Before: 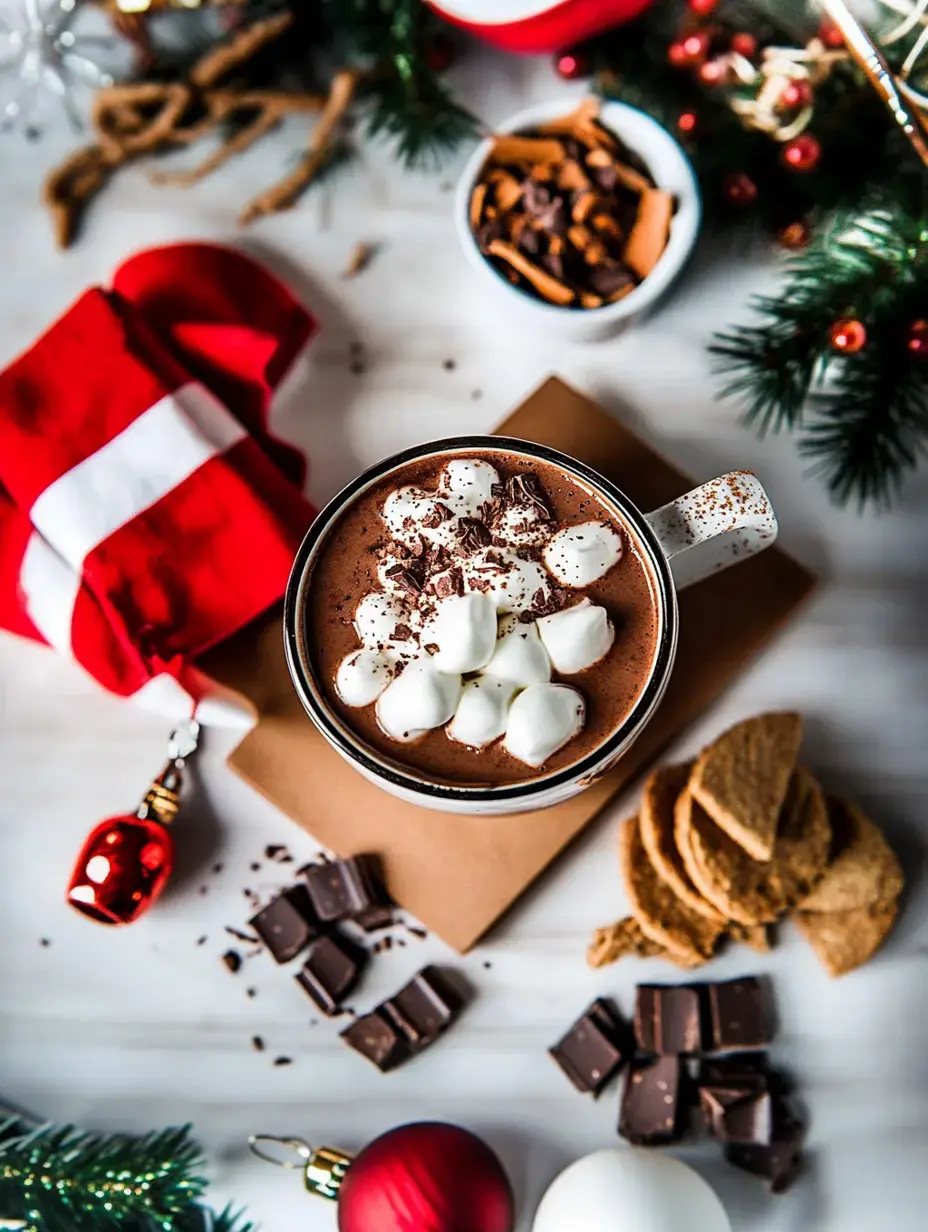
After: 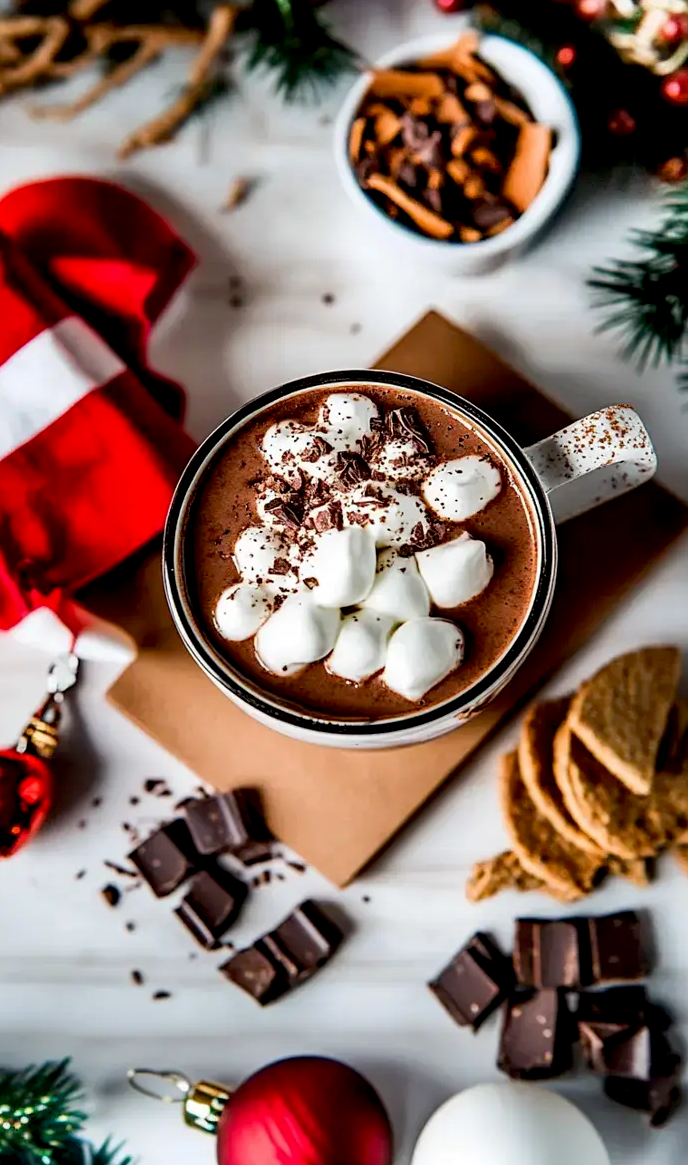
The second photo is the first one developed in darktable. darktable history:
crop and rotate: left 13.223%, top 5.402%, right 12.552%
exposure: black level correction 0.009, exposure 0.016 EV, compensate highlight preservation false
